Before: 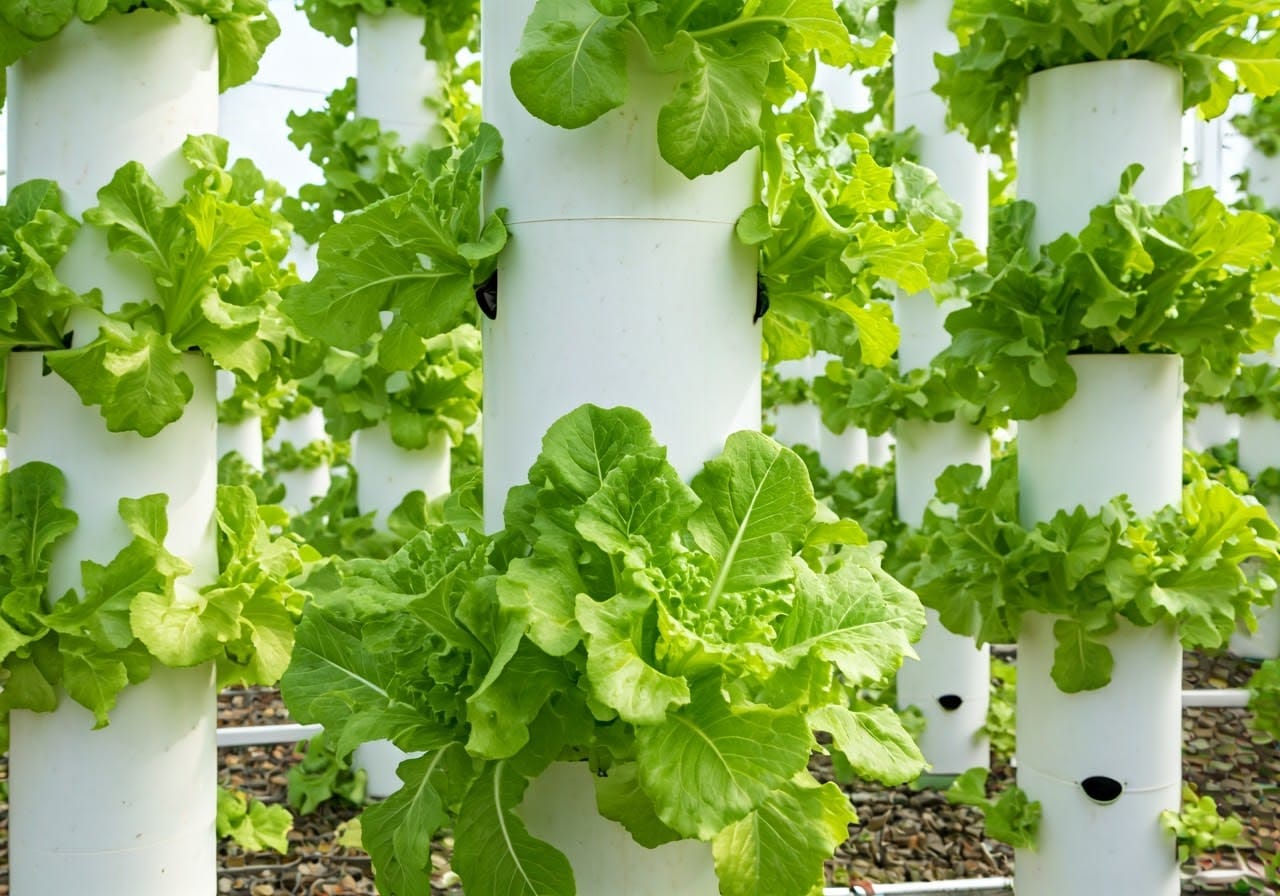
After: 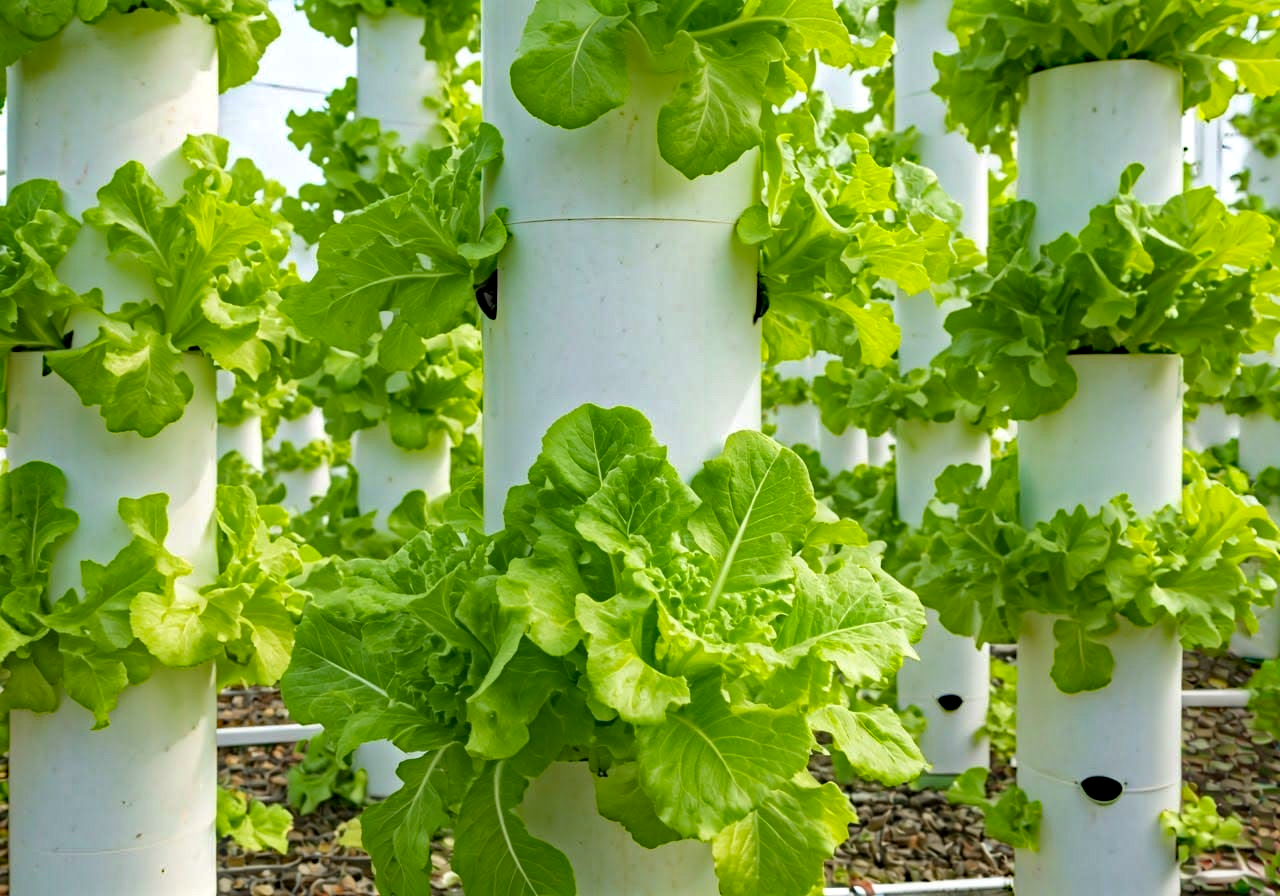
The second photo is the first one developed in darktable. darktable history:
haze removal: strength 0.53, distance 0.925, compatibility mode true, adaptive false
color calibration: illuminant same as pipeline (D50), x 0.346, y 0.359, temperature 5002.42 K
